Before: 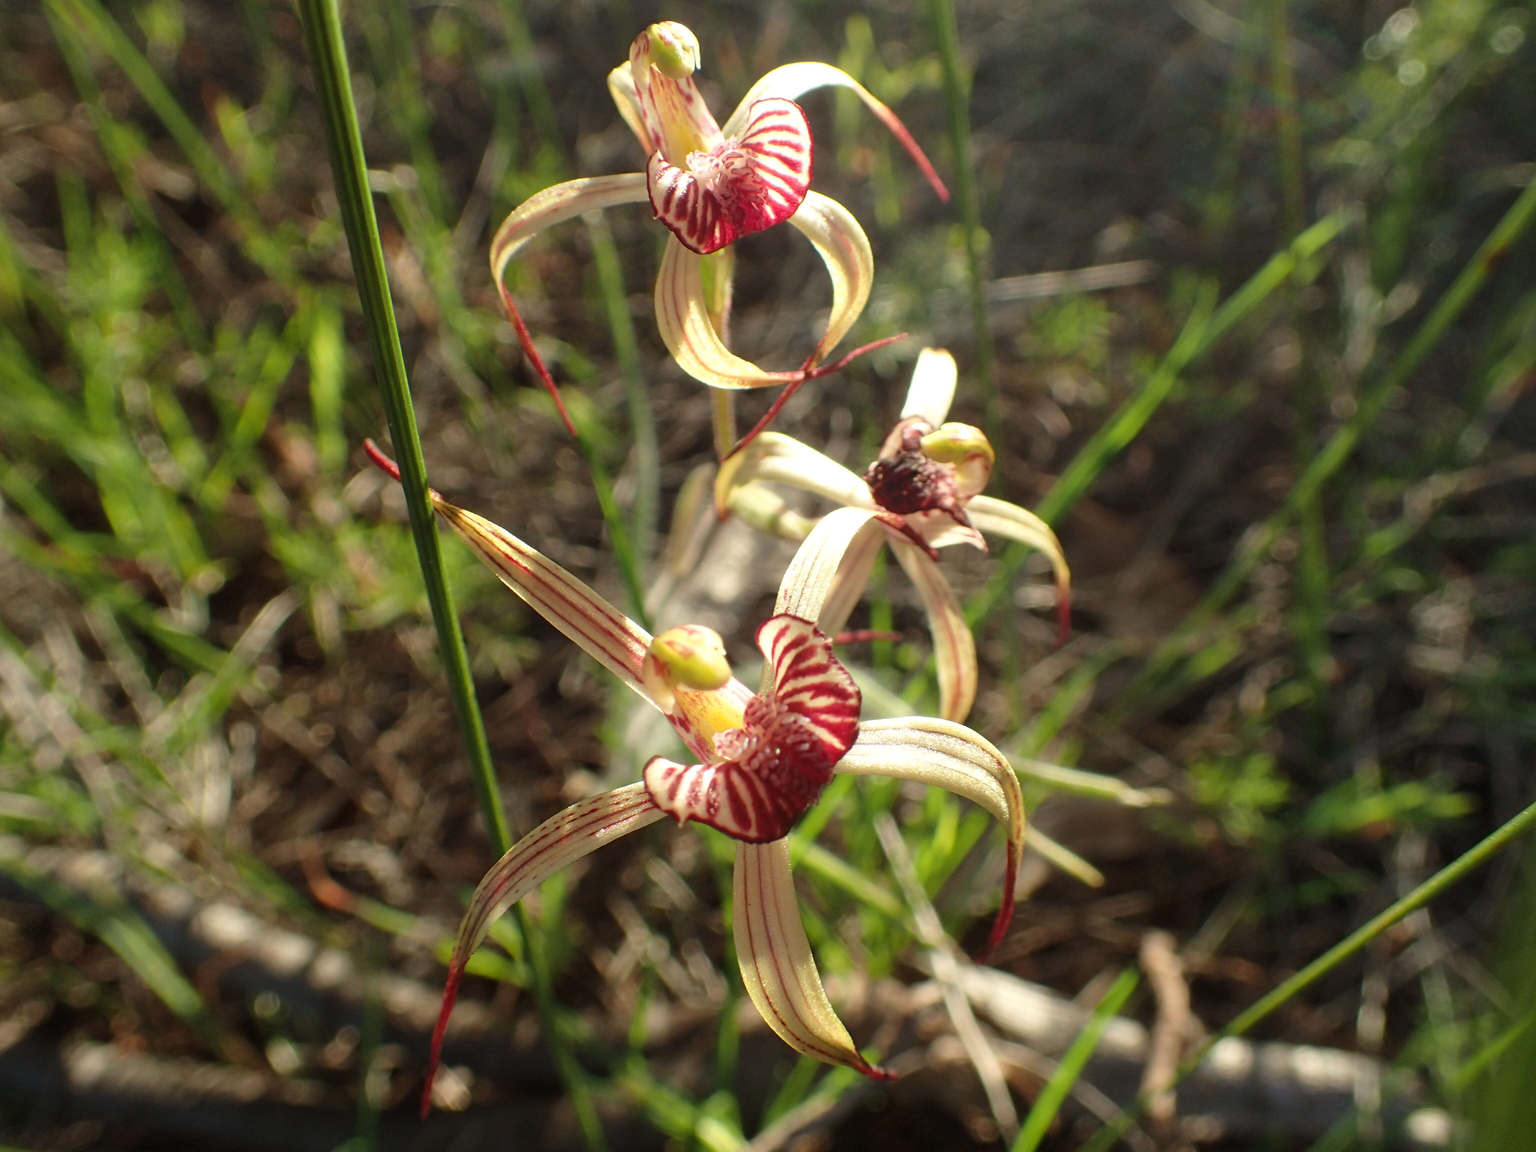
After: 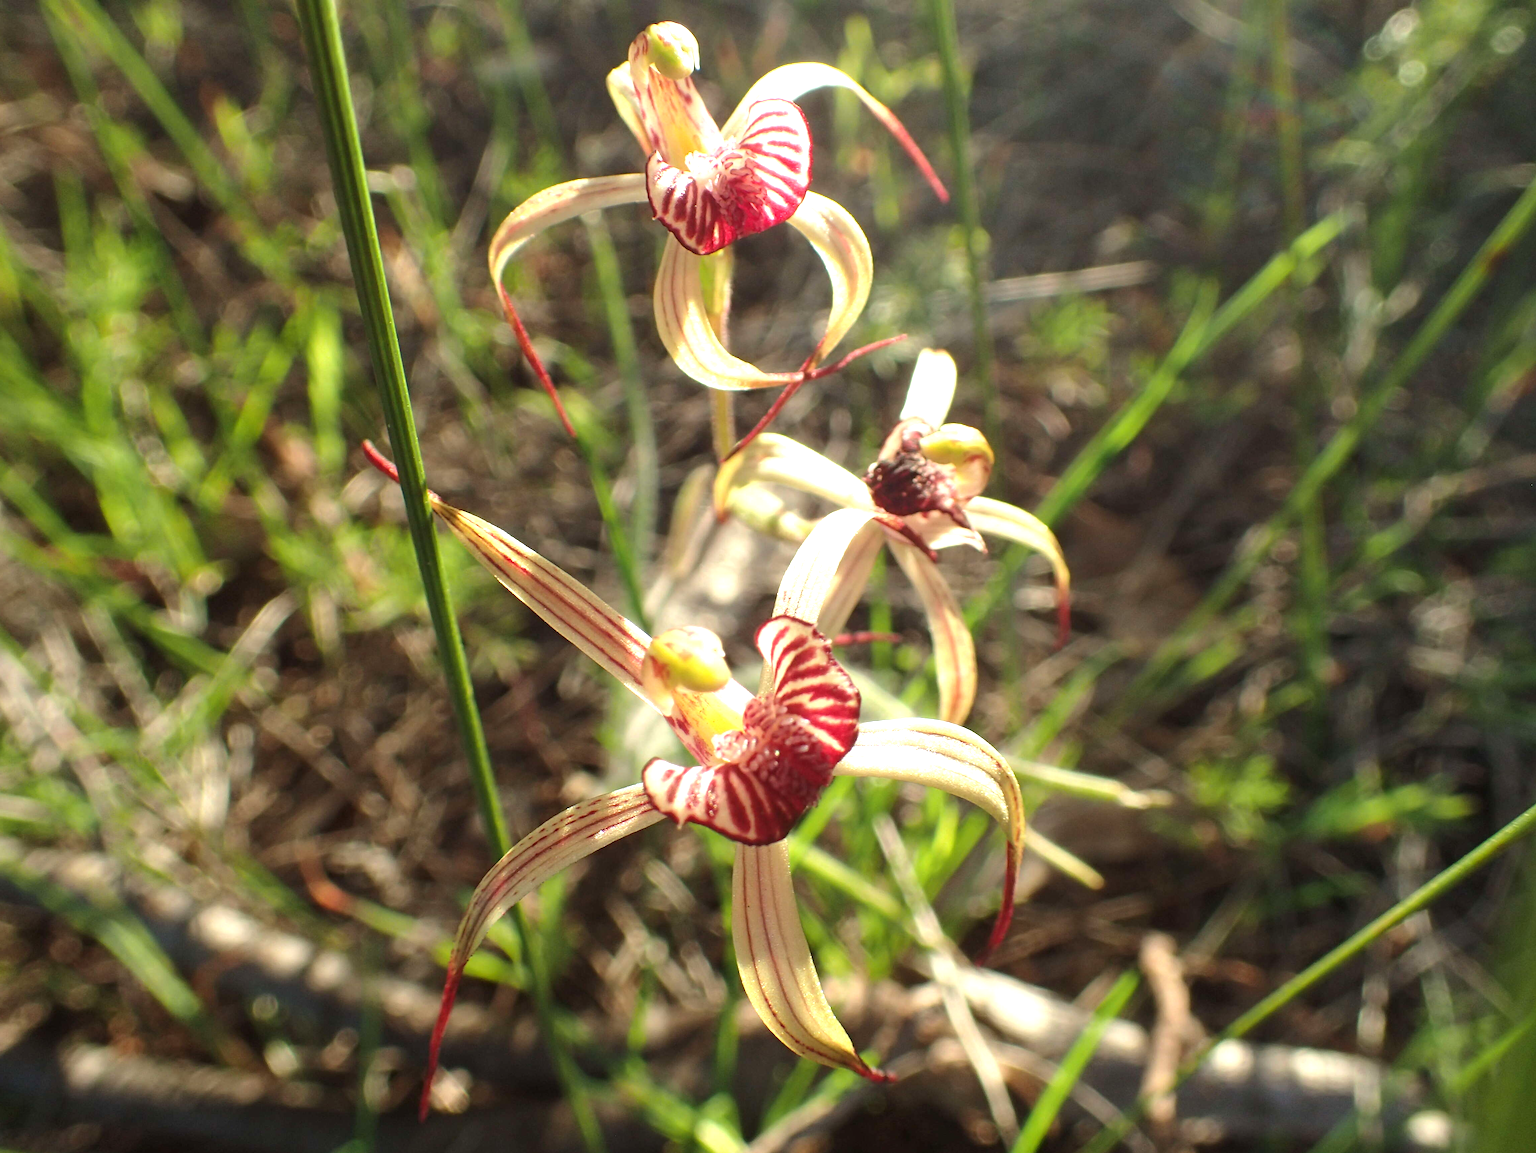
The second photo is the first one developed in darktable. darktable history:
crop: left 0.185%
exposure: black level correction 0, exposure 0.695 EV, compensate highlight preservation false
